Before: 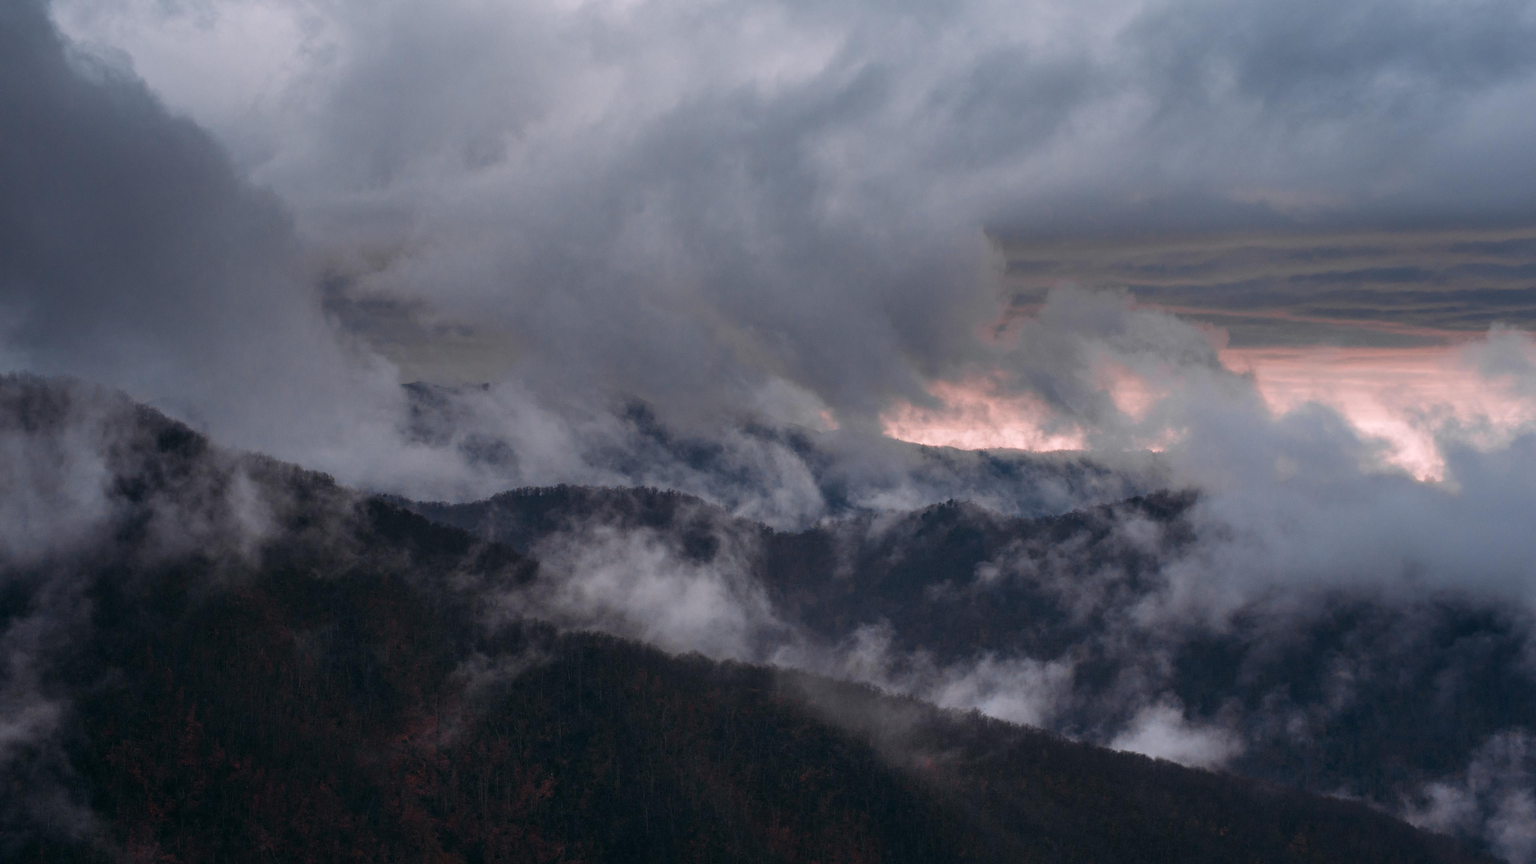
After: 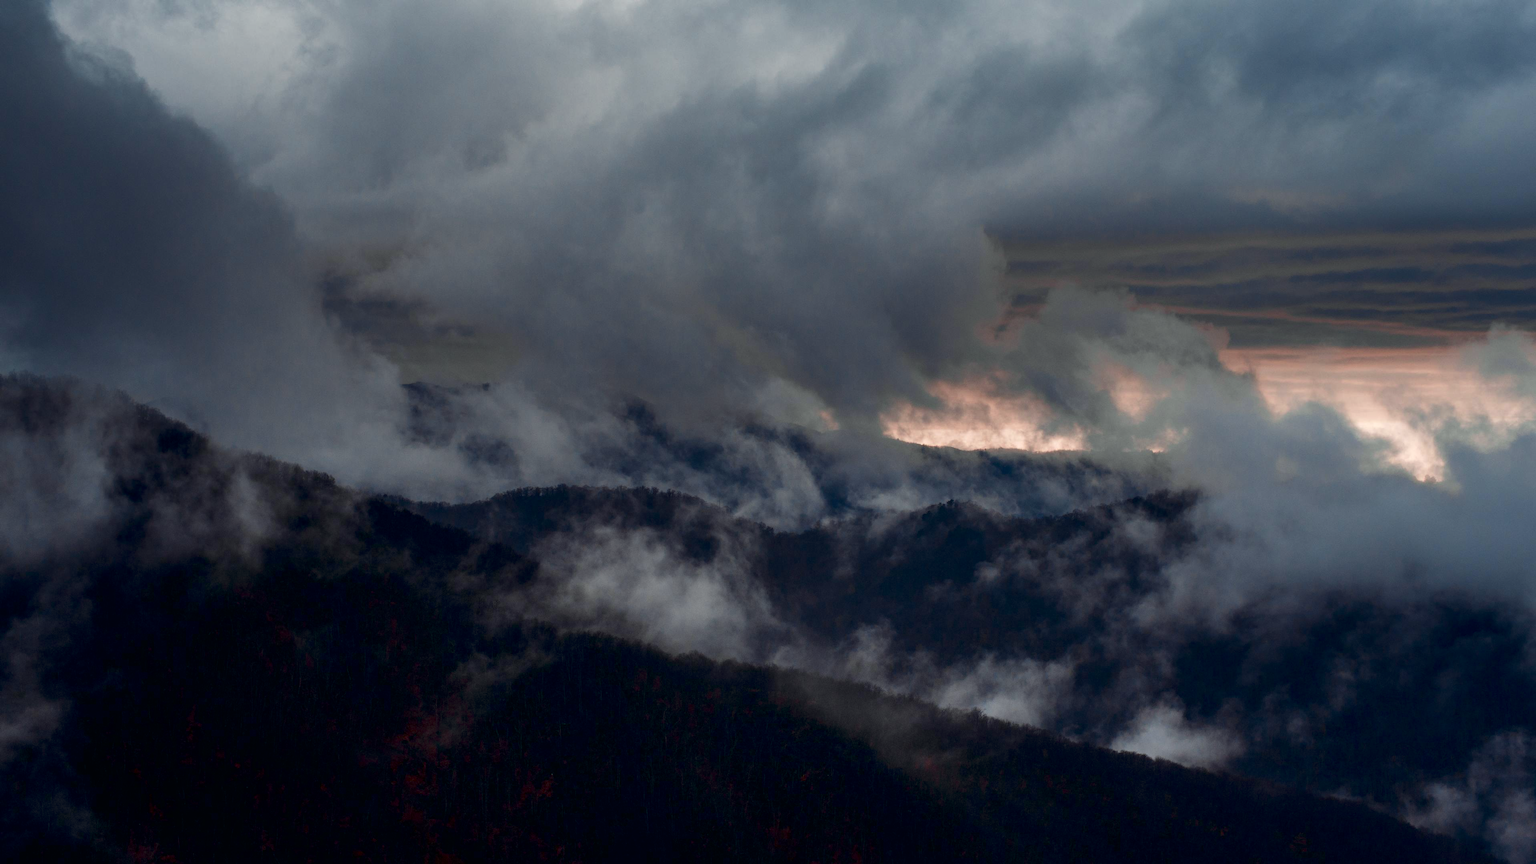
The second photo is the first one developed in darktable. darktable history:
exposure: black level correction 0.007, exposure 0.159 EV, compensate highlight preservation false
white balance: red 0.982, blue 1.018
color correction: highlights a* -5.94, highlights b* 11.19
contrast brightness saturation: brightness -0.2, saturation 0.08
